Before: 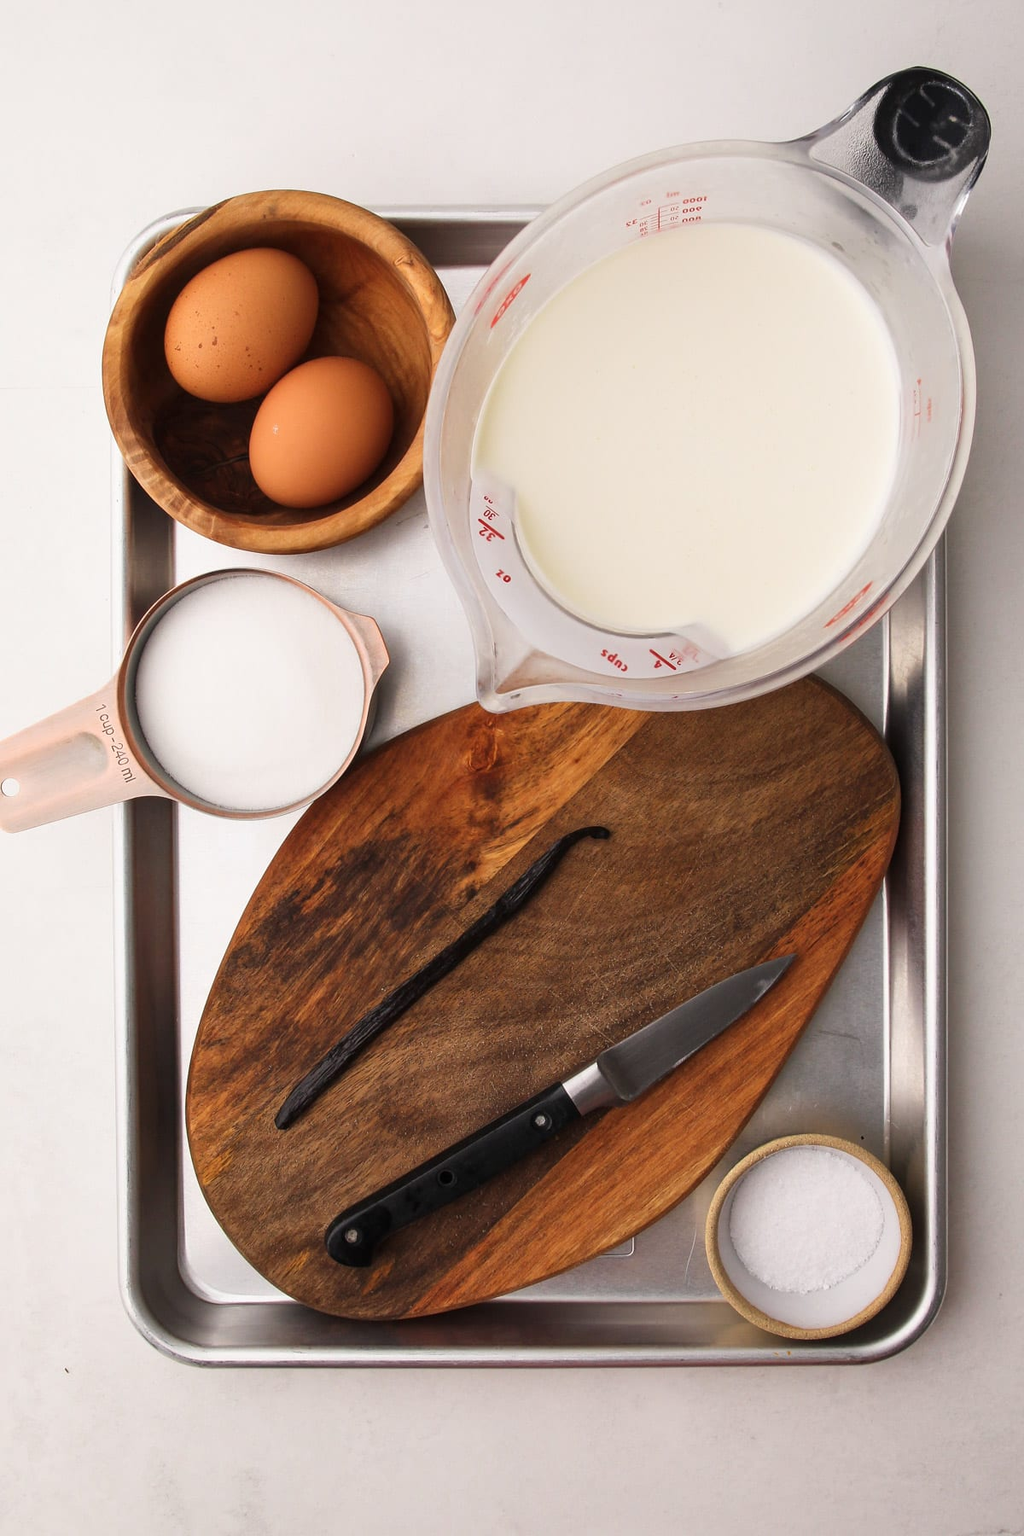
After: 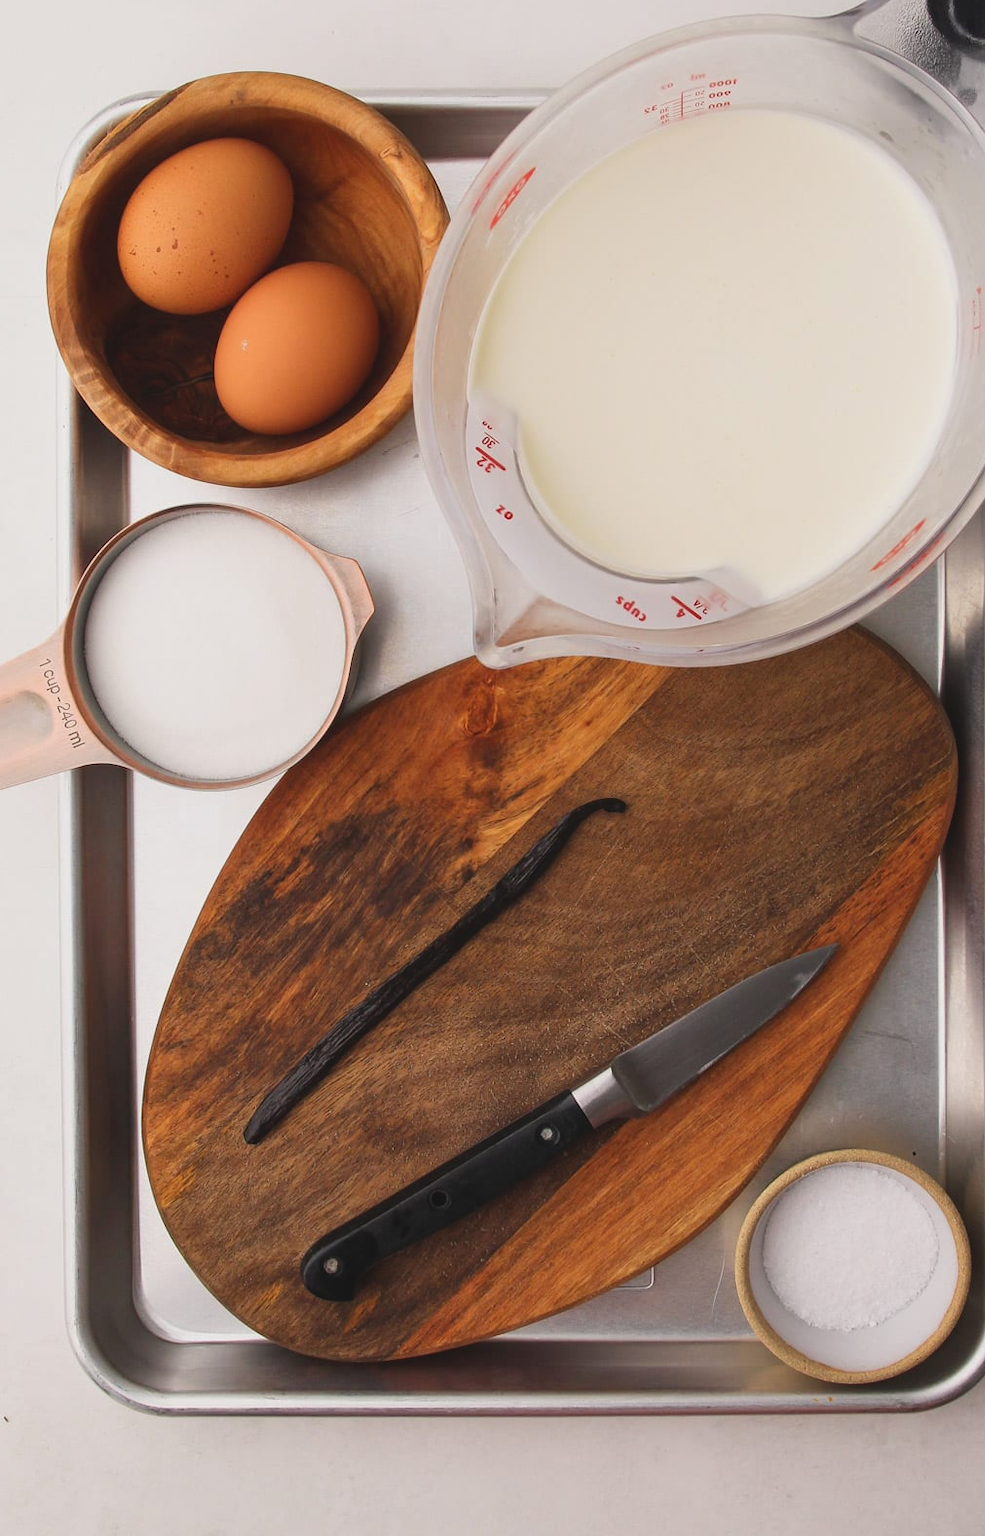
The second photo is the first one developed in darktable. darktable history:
contrast brightness saturation: contrast -0.123
crop: left 6.07%, top 8.304%, right 9.539%, bottom 4.063%
